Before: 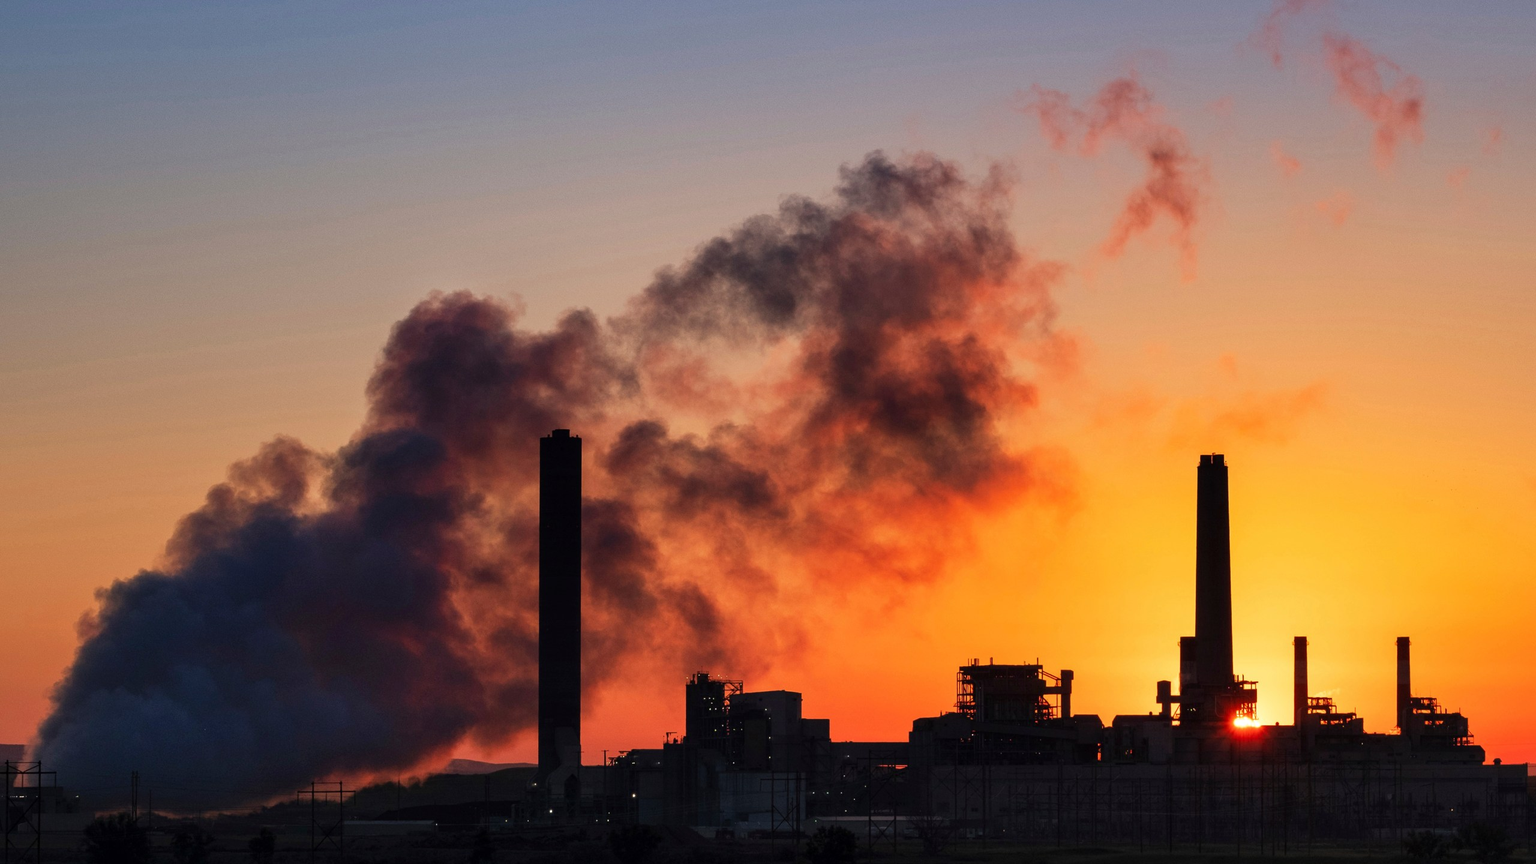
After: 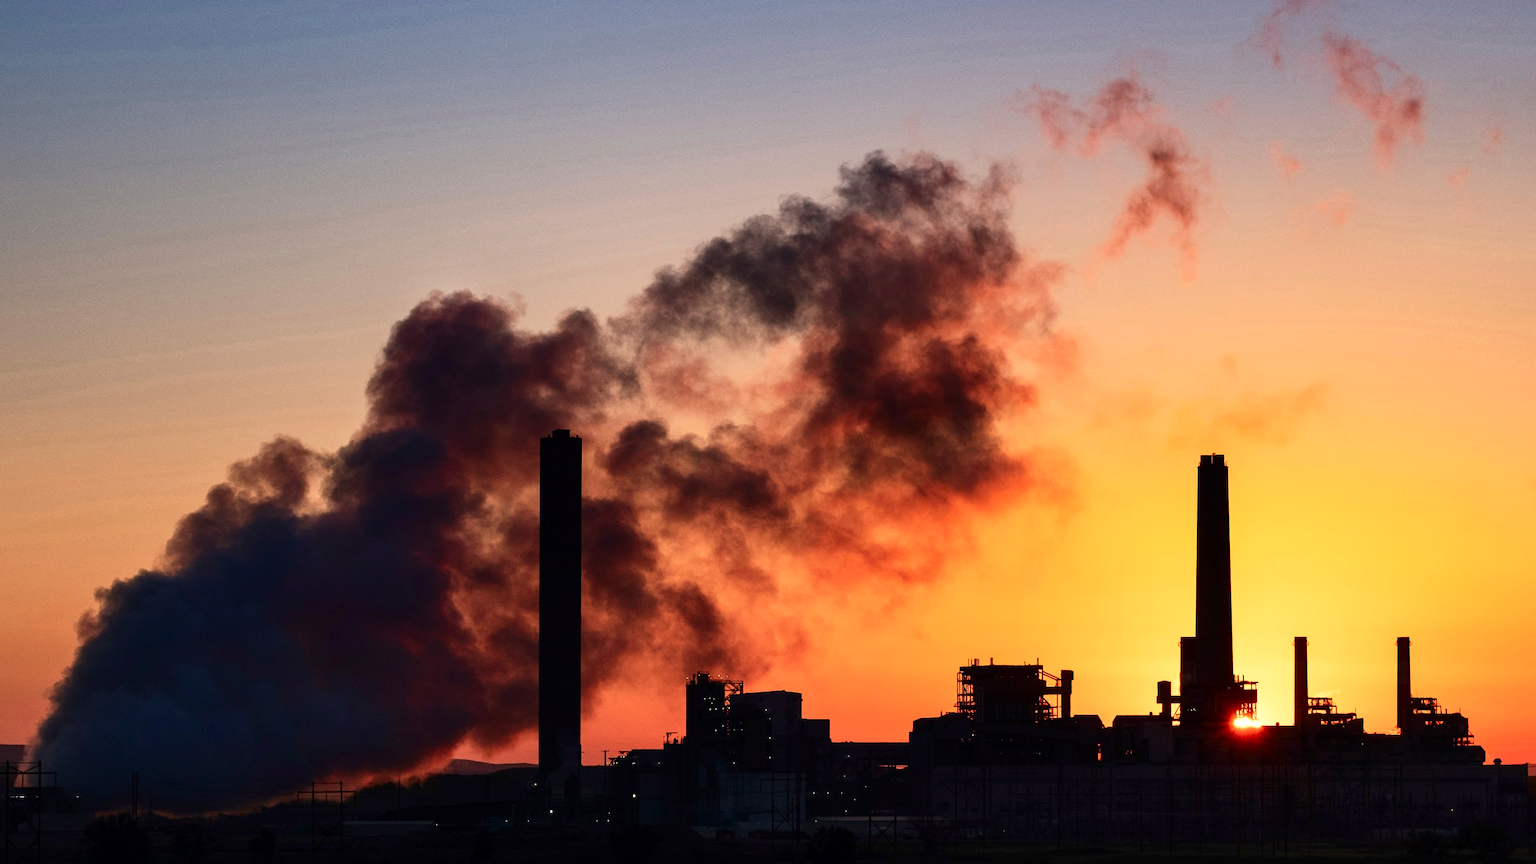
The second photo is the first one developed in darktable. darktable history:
contrast brightness saturation: contrast 0.28
tone equalizer: on, module defaults
